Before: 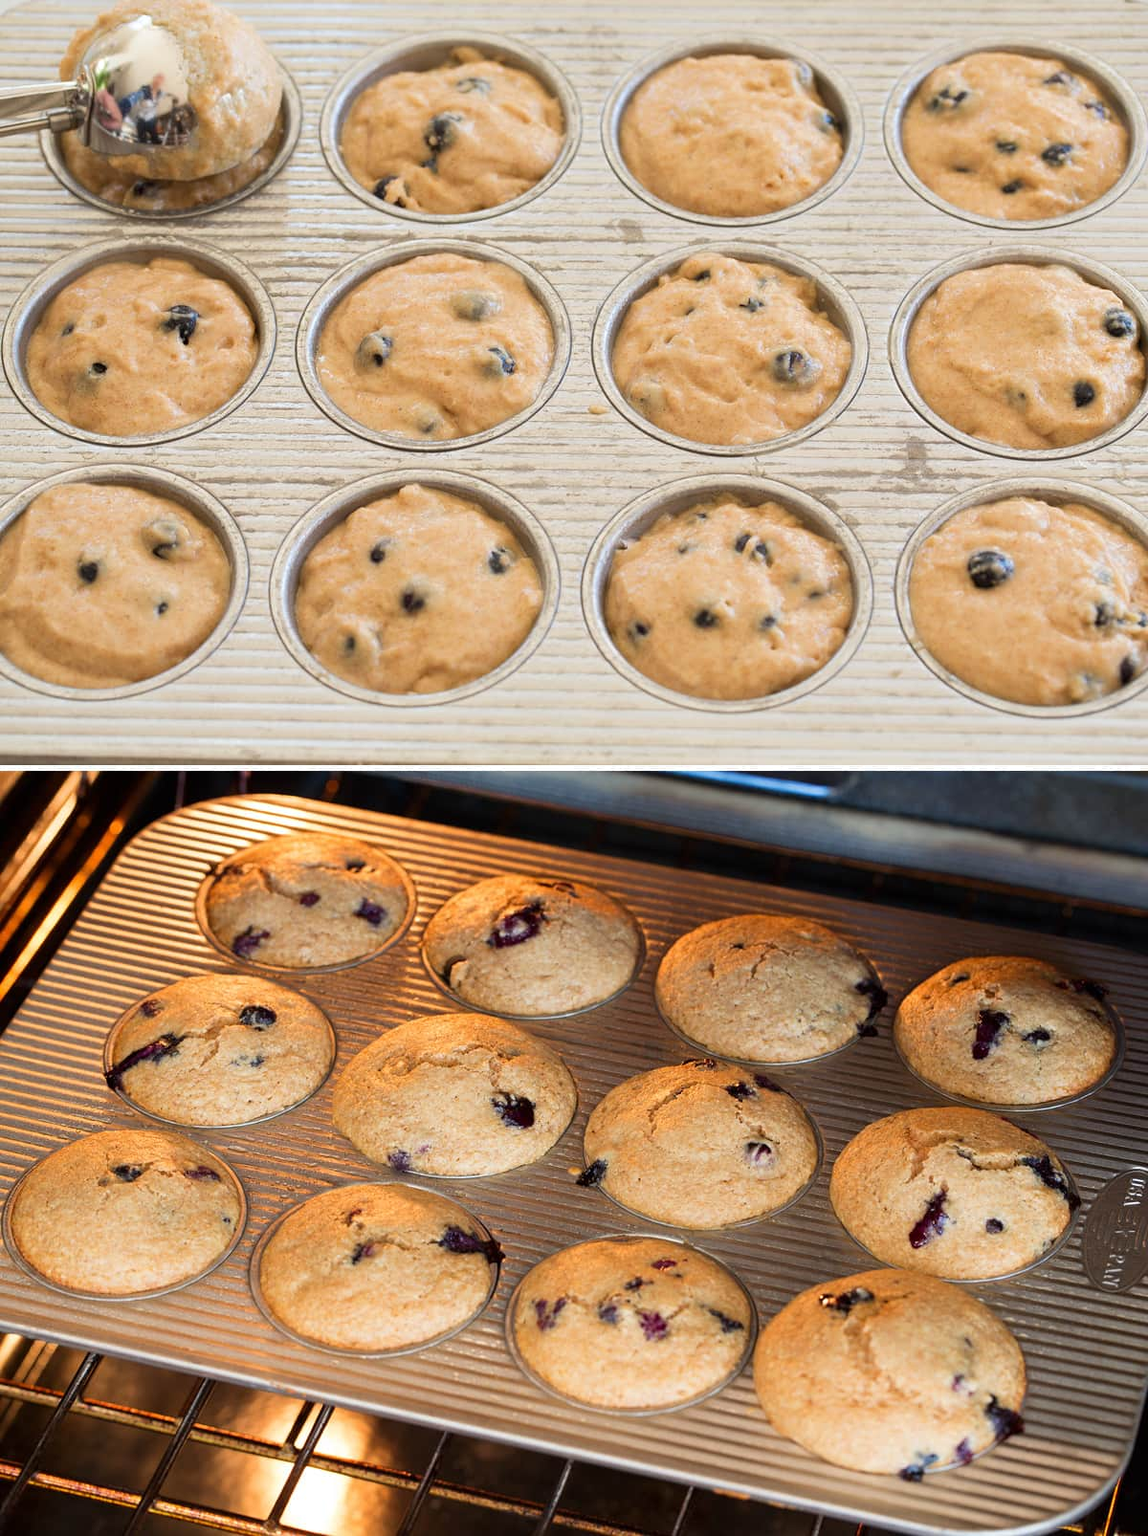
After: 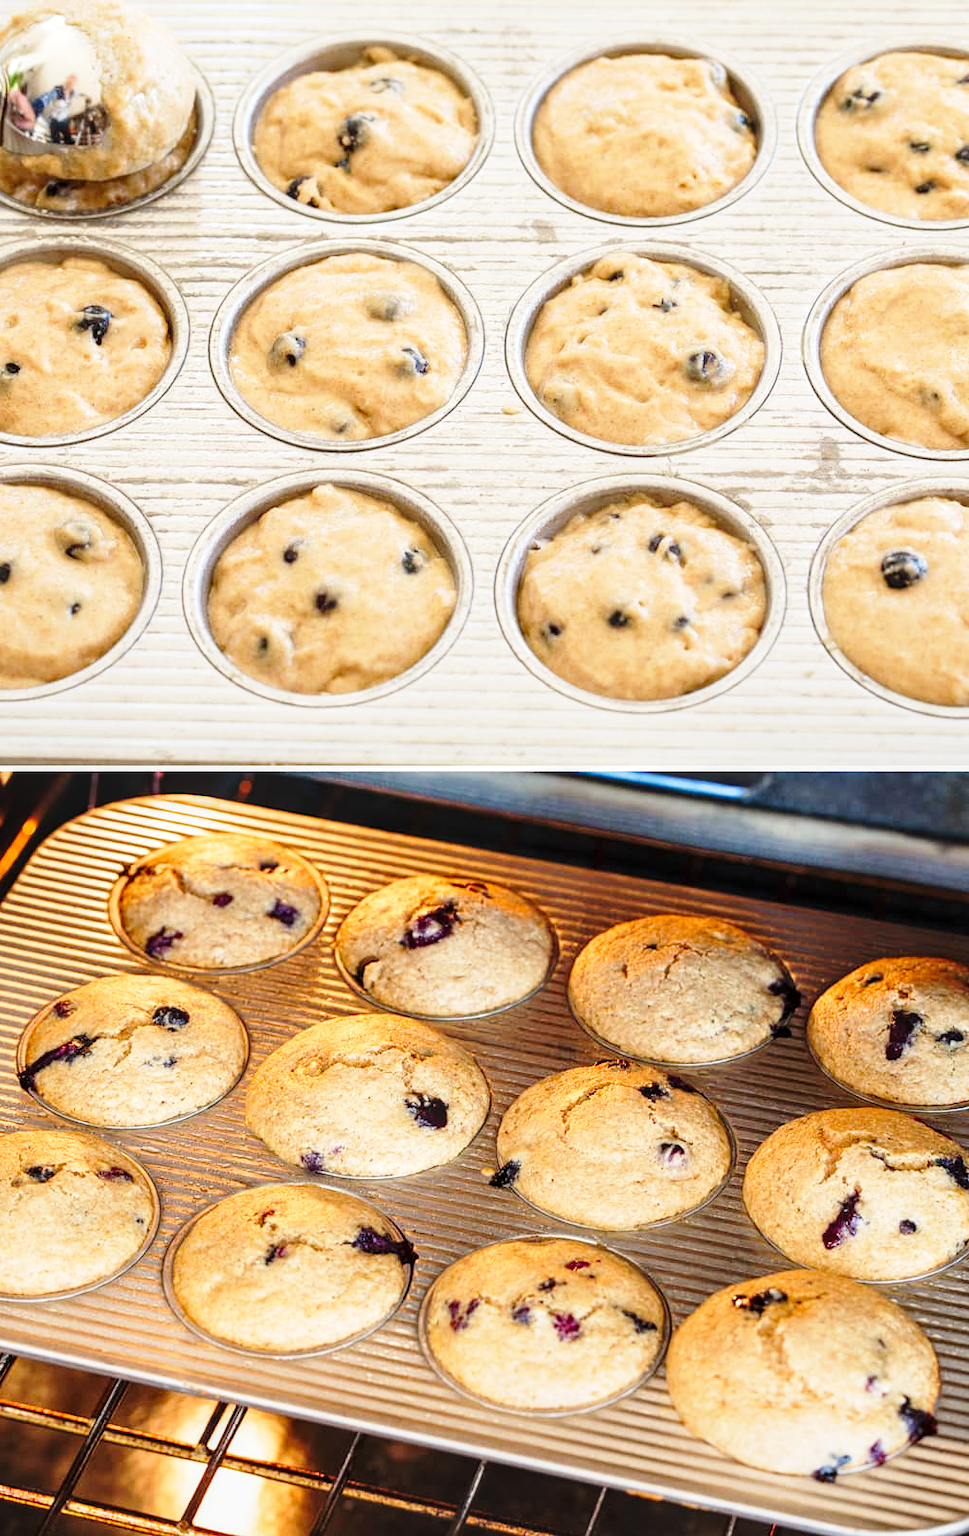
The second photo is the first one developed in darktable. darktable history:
crop: left 7.641%, right 7.872%
local contrast: on, module defaults
base curve: curves: ch0 [(0, 0) (0.028, 0.03) (0.121, 0.232) (0.46, 0.748) (0.859, 0.968) (1, 1)], preserve colors none
exposure: compensate highlight preservation false
